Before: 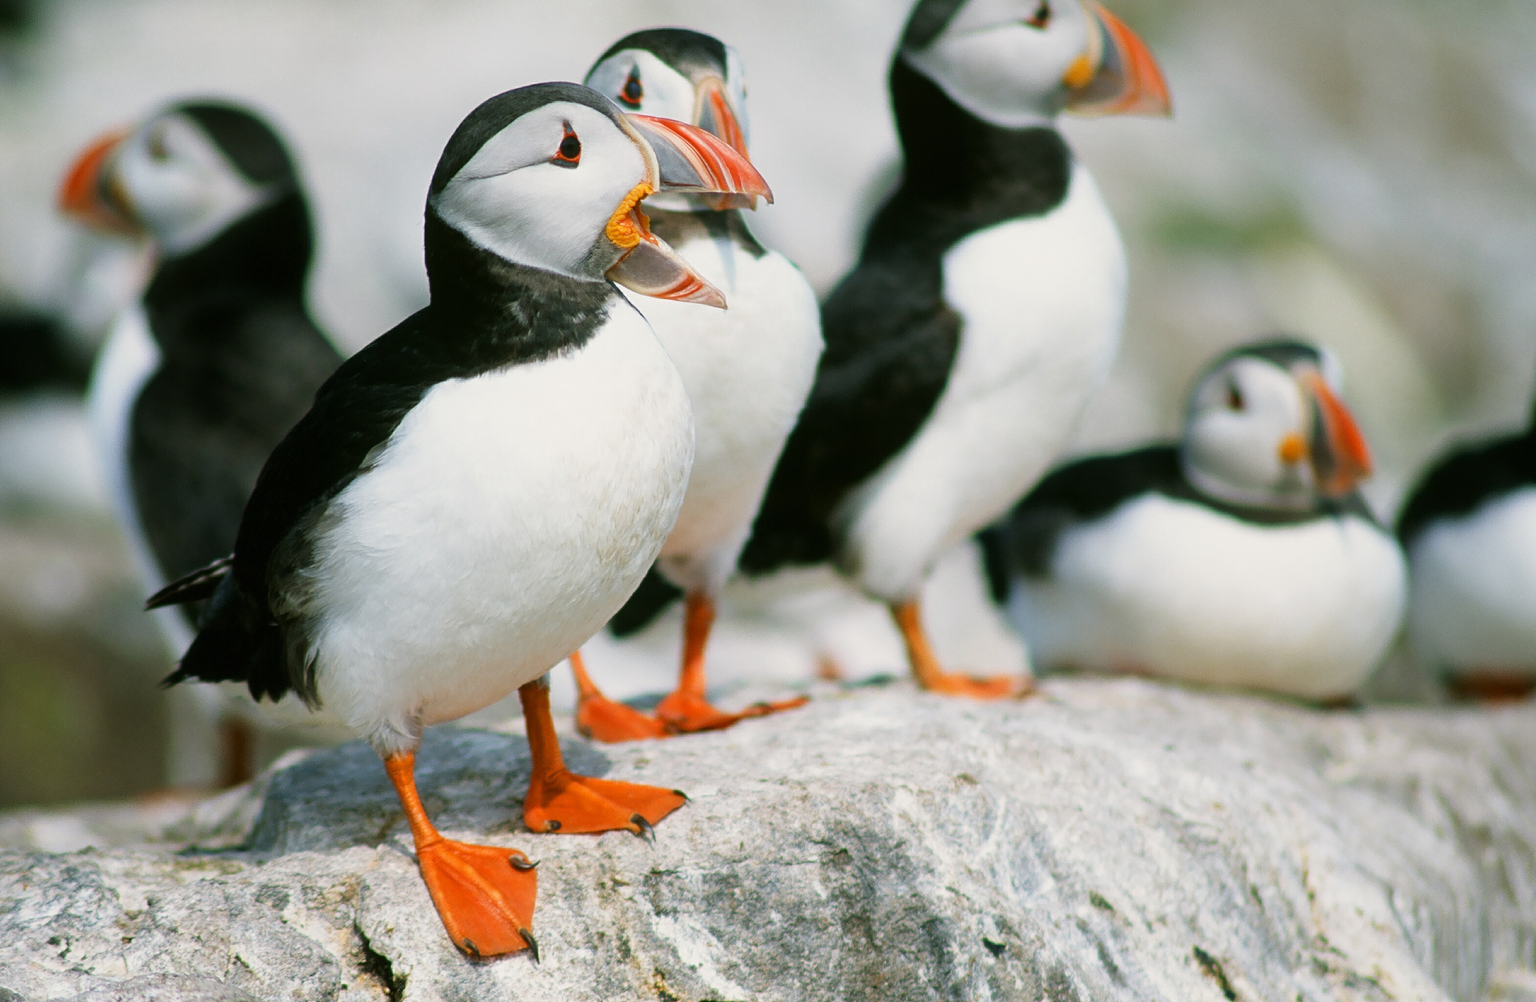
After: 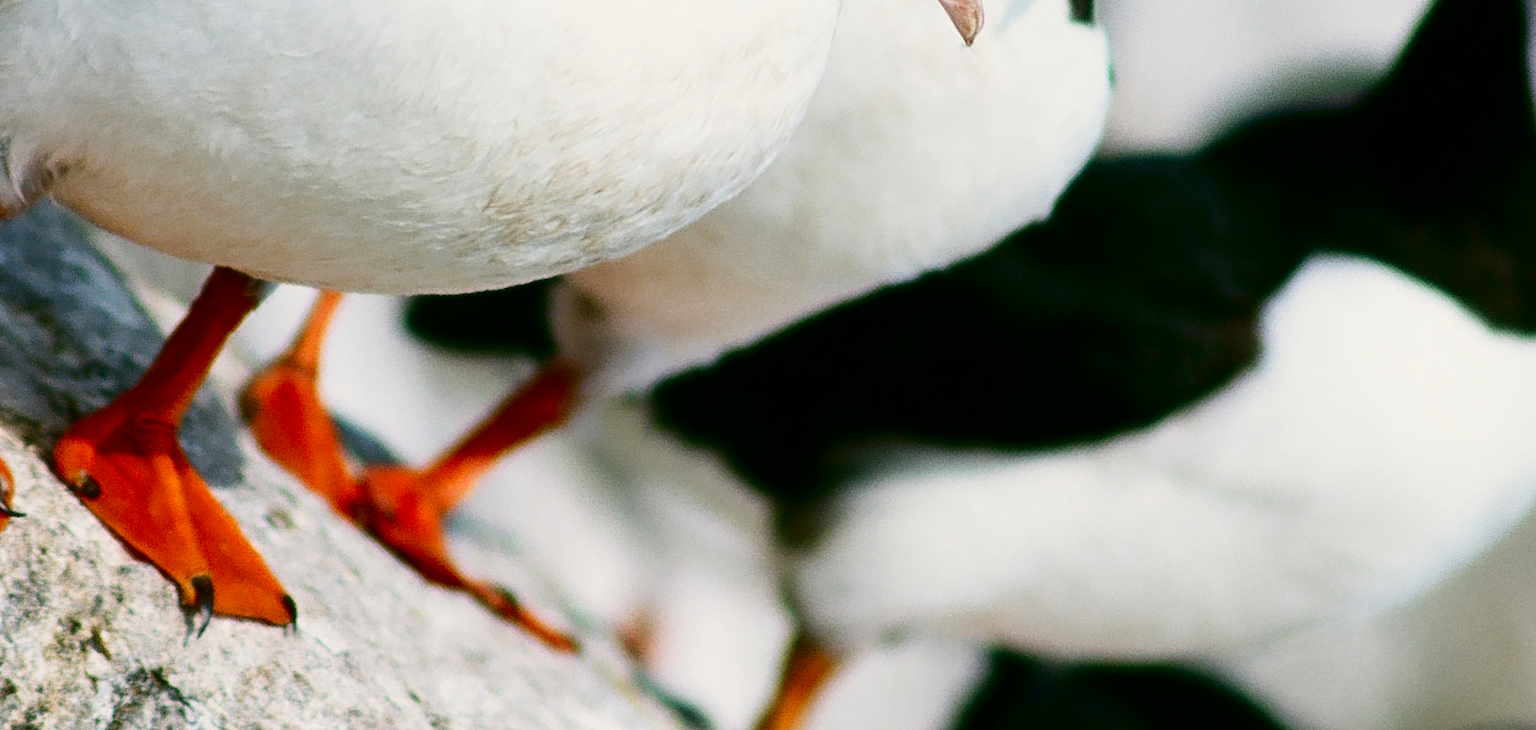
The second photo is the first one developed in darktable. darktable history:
contrast brightness saturation: contrast 0.241, brightness -0.233, saturation 0.141
crop and rotate: angle -44.82°, top 16.084%, right 0.982%, bottom 11.715%
